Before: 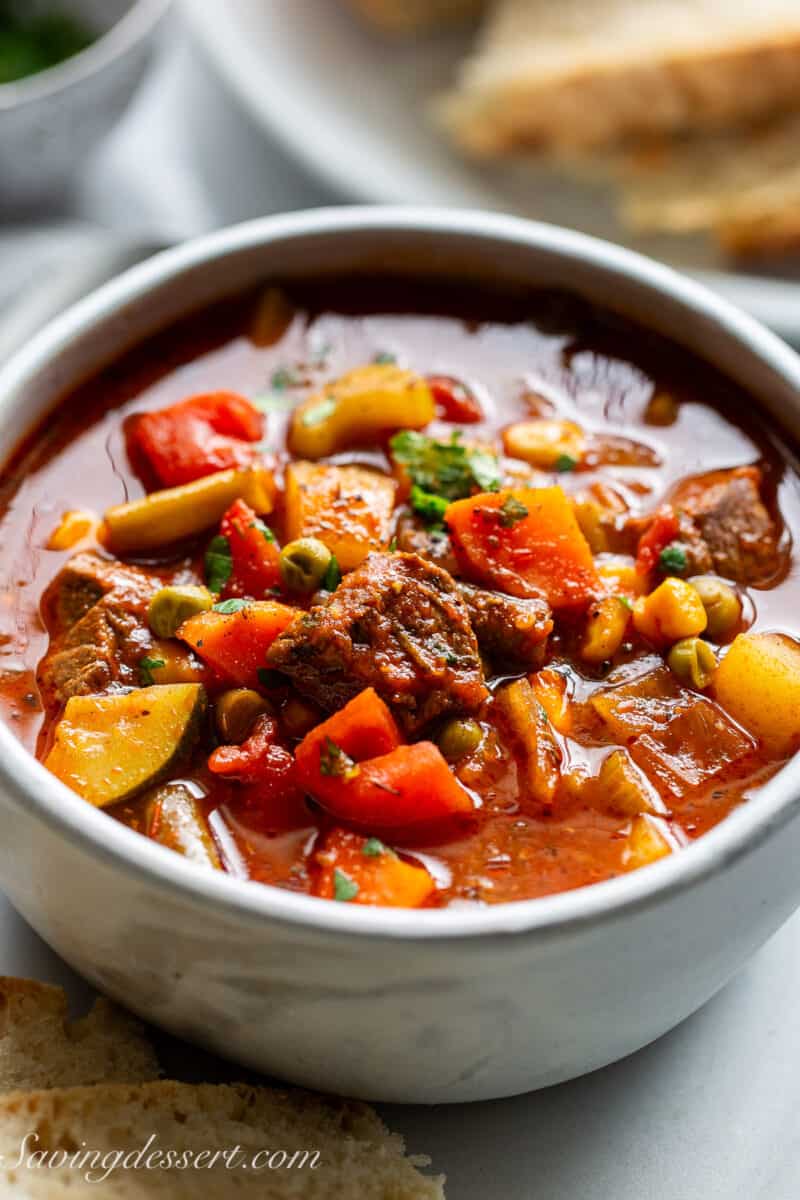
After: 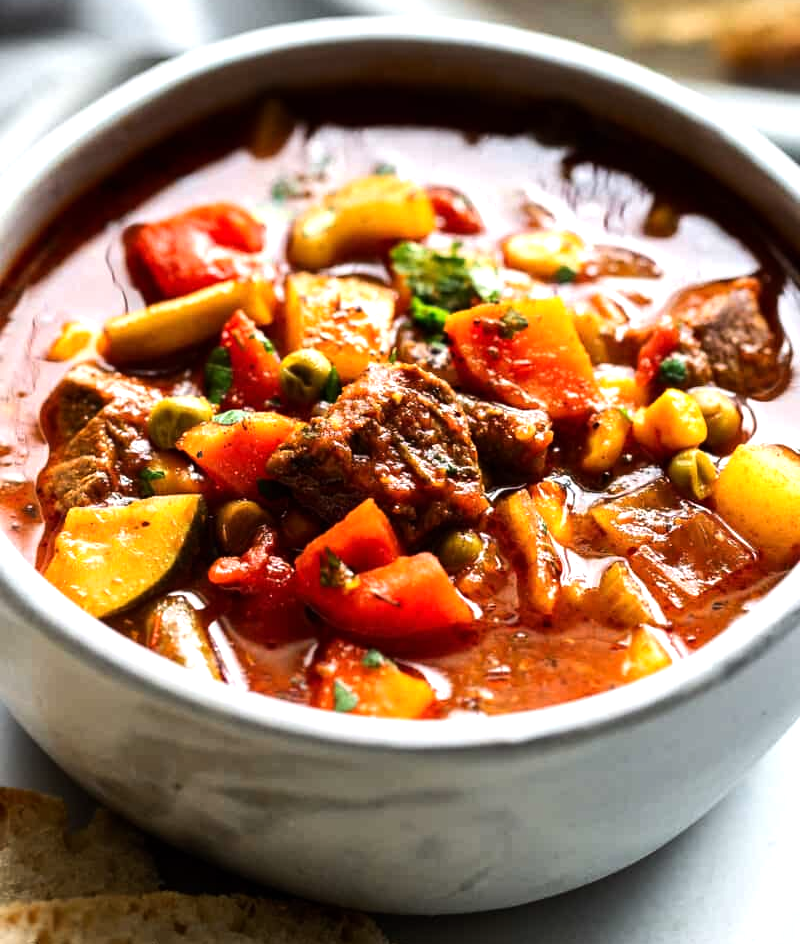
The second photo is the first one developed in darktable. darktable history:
crop and rotate: top 15.774%, bottom 5.506%
tone equalizer: -8 EV -0.75 EV, -7 EV -0.7 EV, -6 EV -0.6 EV, -5 EV -0.4 EV, -3 EV 0.4 EV, -2 EV 0.6 EV, -1 EV 0.7 EV, +0 EV 0.75 EV, edges refinement/feathering 500, mask exposure compensation -1.57 EV, preserve details no
